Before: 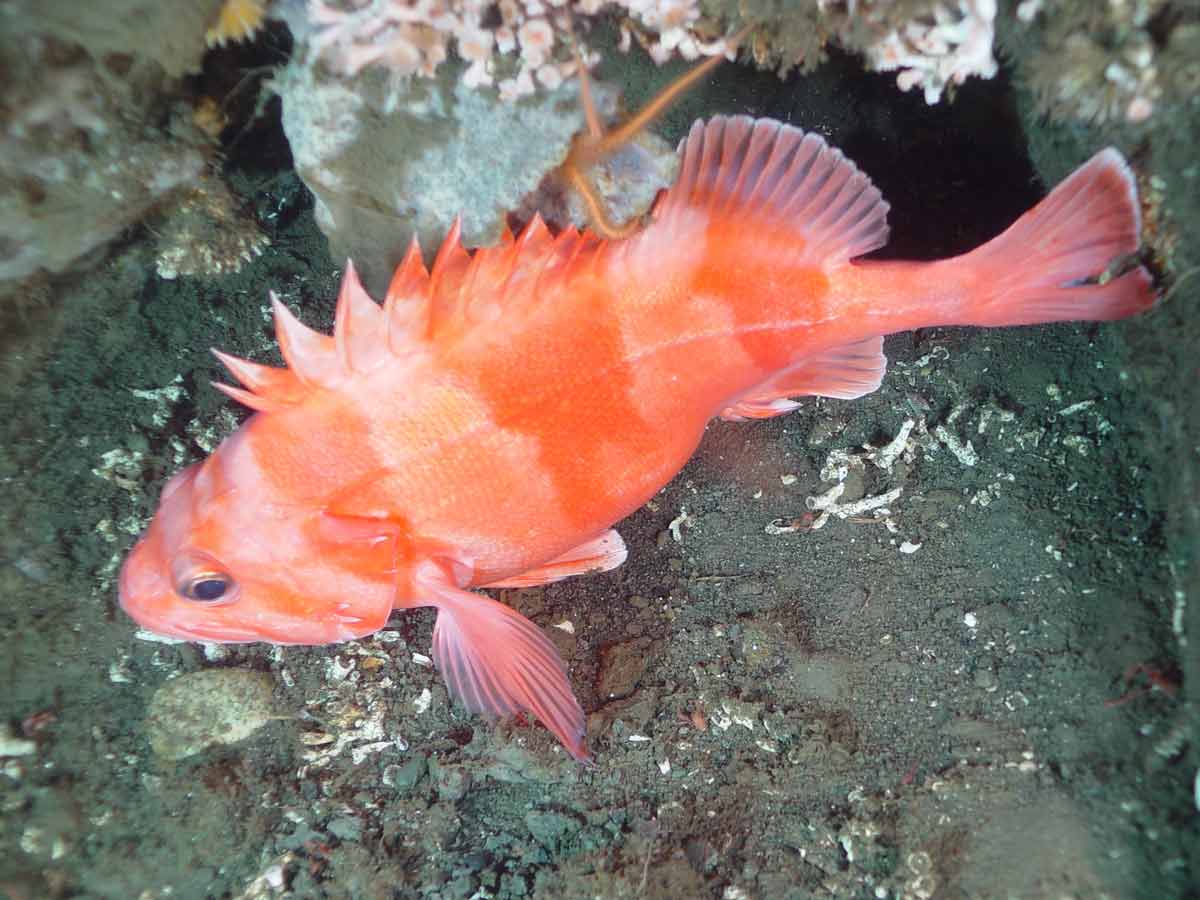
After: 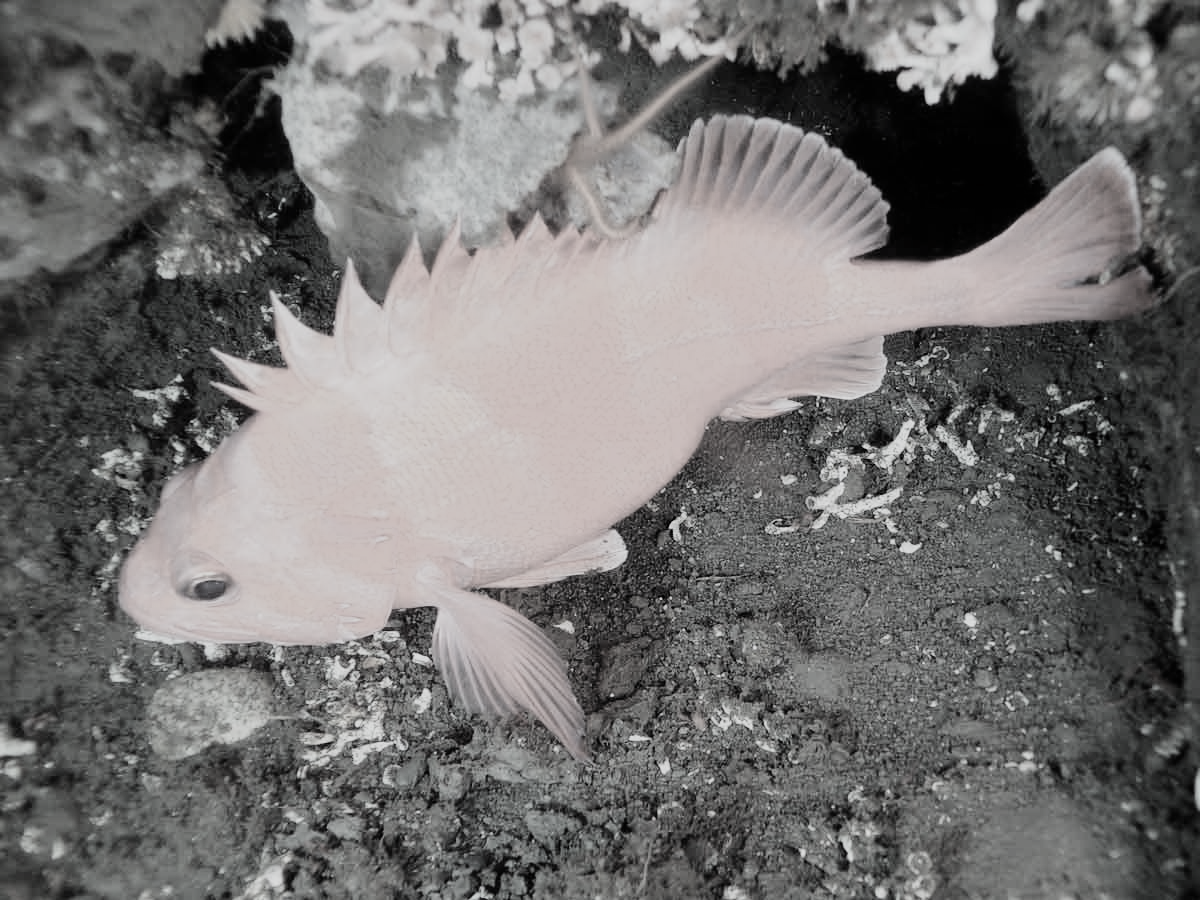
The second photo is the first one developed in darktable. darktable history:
filmic rgb: black relative exposure -5.01 EV, white relative exposure 3.98 EV, hardness 2.88, contrast 1.3, highlights saturation mix -29.45%, color science v5 (2021), contrast in shadows safe, contrast in highlights safe
color correction: highlights b* 0.067, saturation 0.259
